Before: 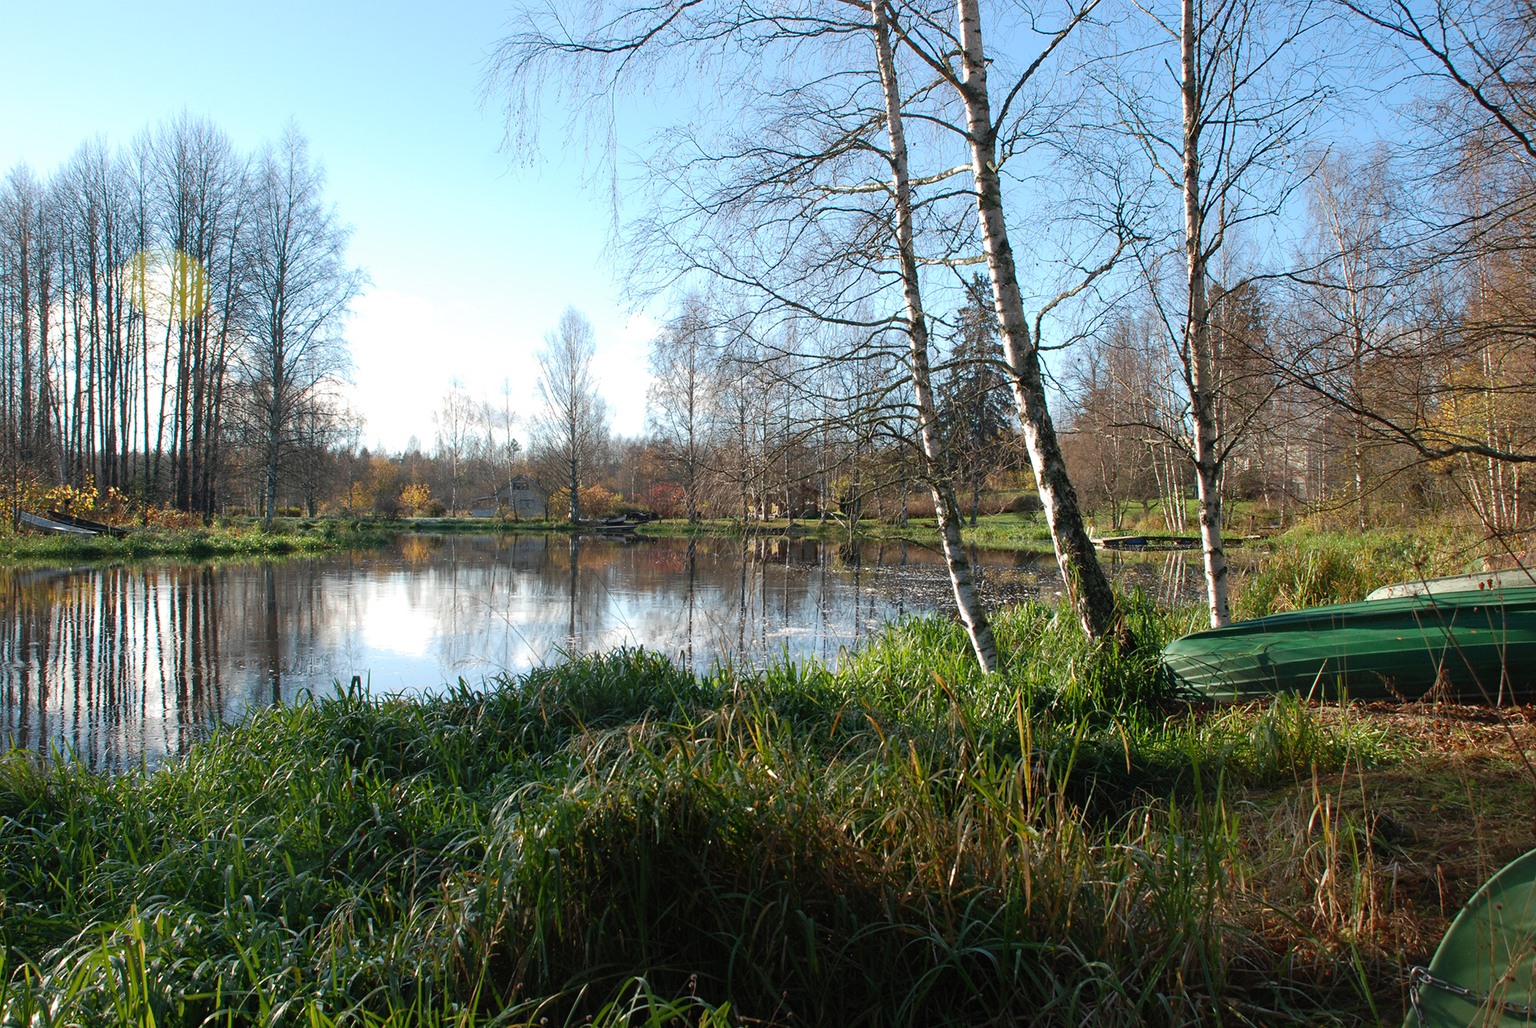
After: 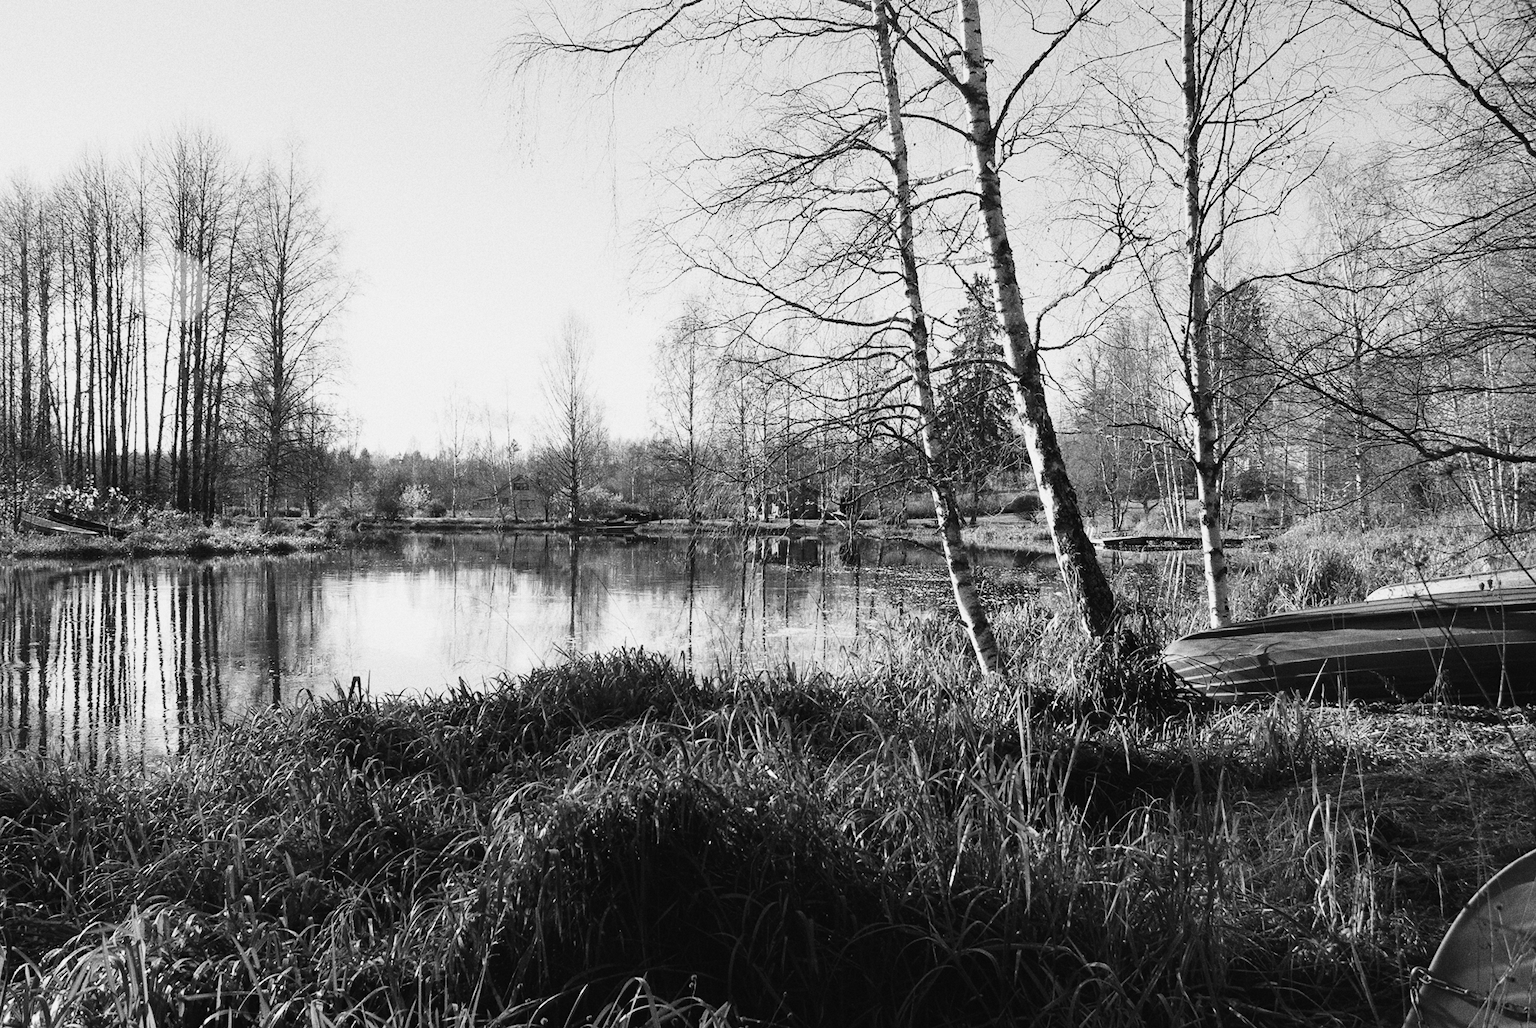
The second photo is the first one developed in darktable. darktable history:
grain: coarseness 9.61 ISO, strength 35.62%
tone curve: curves: ch0 [(0.003, 0.023) (0.071, 0.052) (0.236, 0.197) (0.466, 0.557) (0.625, 0.761) (0.783, 0.9) (0.994, 0.968)]; ch1 [(0, 0) (0.262, 0.227) (0.417, 0.386) (0.469, 0.467) (0.502, 0.498) (0.528, 0.53) (0.573, 0.579) (0.605, 0.621) (0.644, 0.671) (0.686, 0.728) (0.994, 0.987)]; ch2 [(0, 0) (0.262, 0.188) (0.385, 0.353) (0.427, 0.424) (0.495, 0.493) (0.515, 0.54) (0.547, 0.561) (0.589, 0.613) (0.644, 0.748) (1, 1)], color space Lab, independent channels, preserve colors none
monochrome: a 32, b 64, size 2.3
